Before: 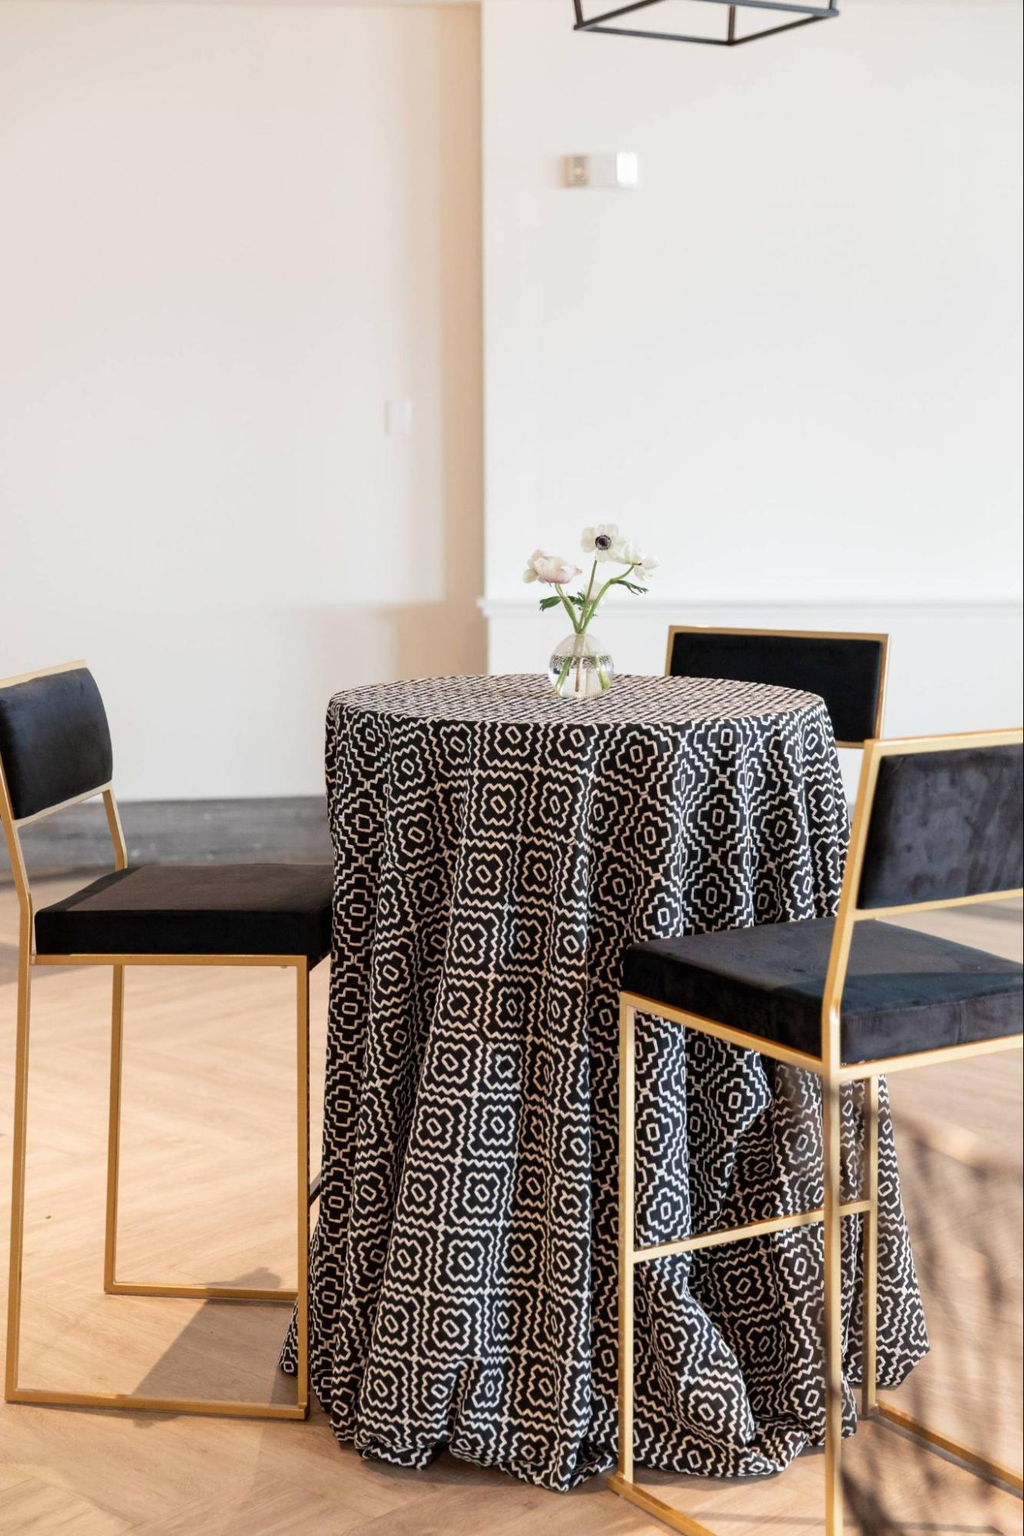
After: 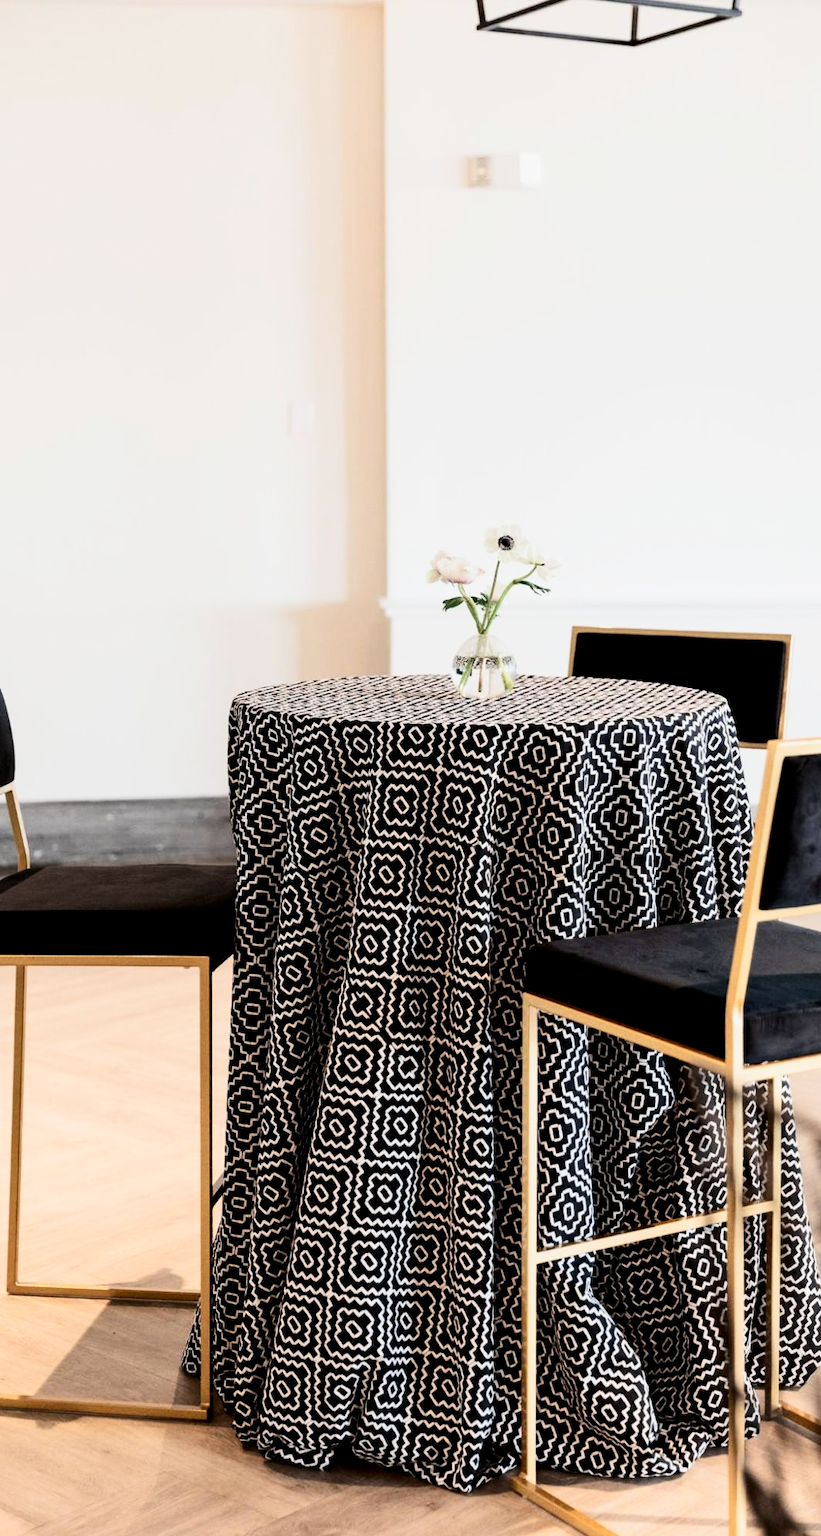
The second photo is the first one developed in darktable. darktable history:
crop and rotate: left 9.597%, right 10.195%
contrast brightness saturation: contrast 0.28
filmic rgb: black relative exposure -5 EV, white relative exposure 3.2 EV, hardness 3.42, contrast 1.2, highlights saturation mix -50%
